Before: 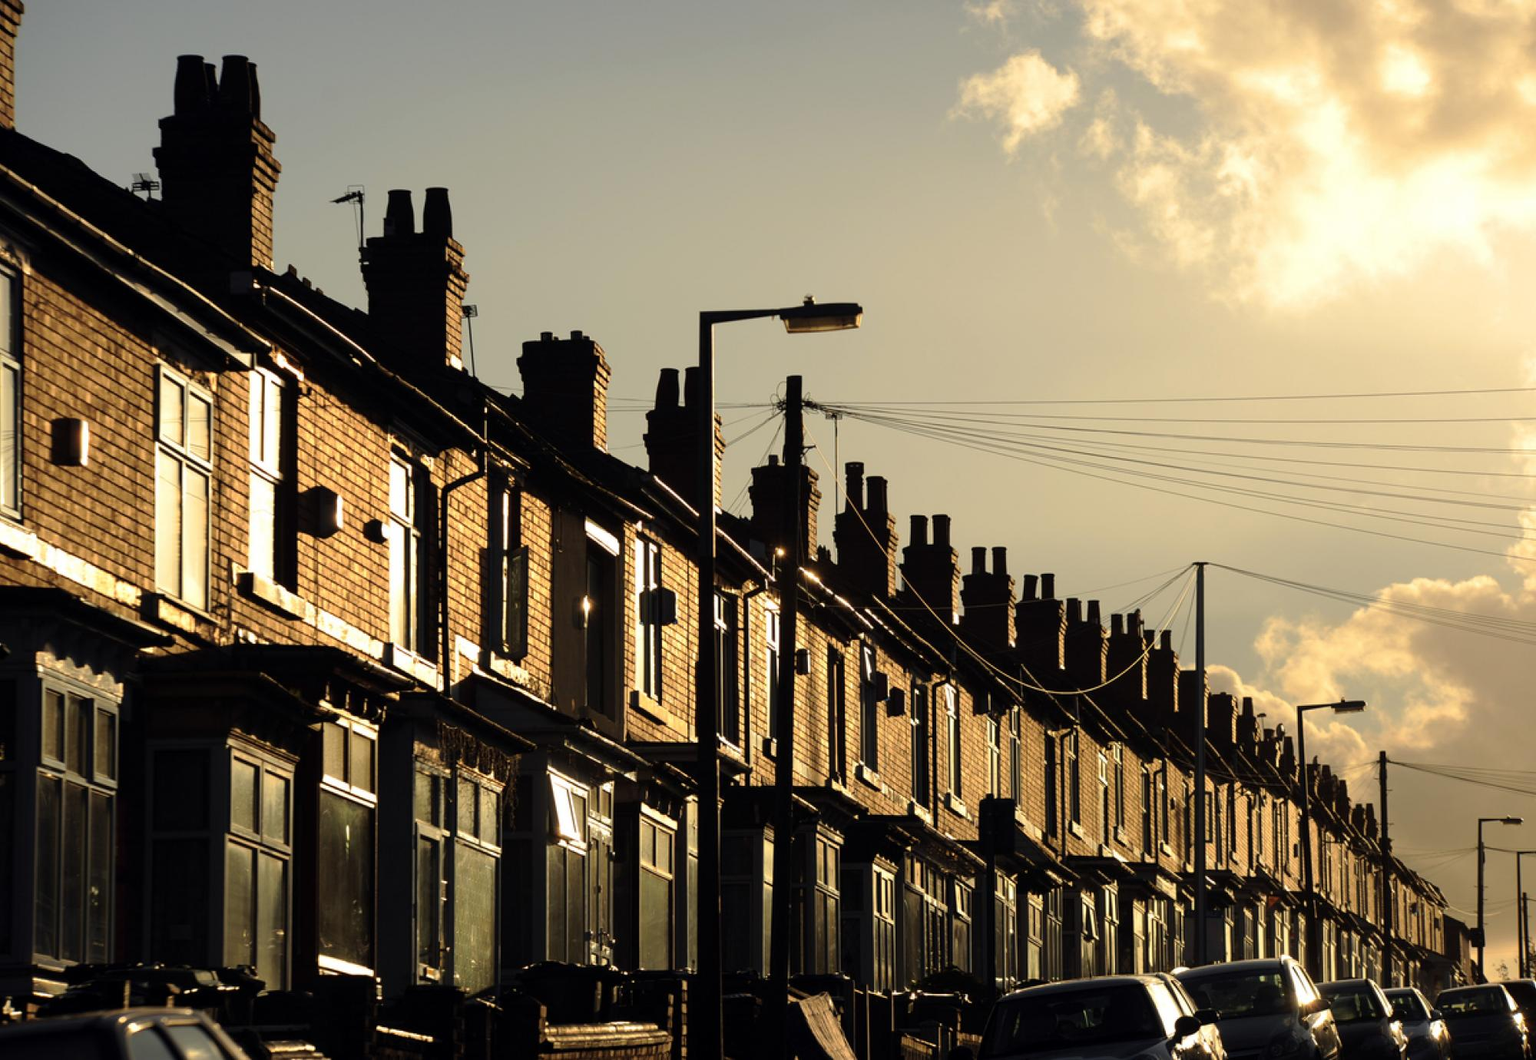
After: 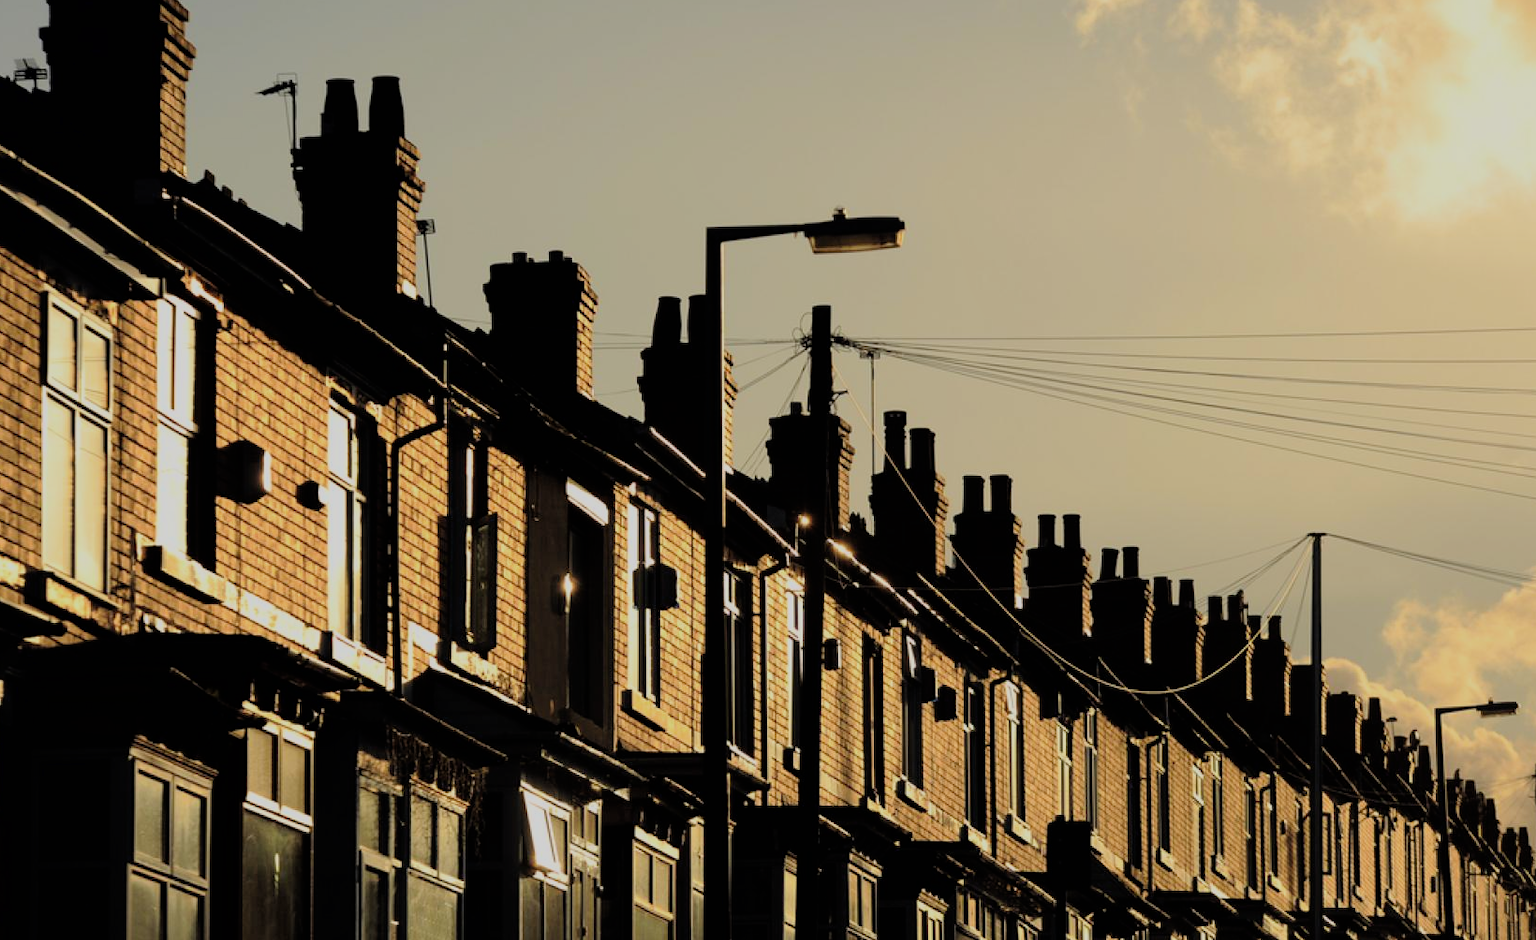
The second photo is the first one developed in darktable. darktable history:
shadows and highlights: shadows 25, highlights -25
crop: left 7.856%, top 11.836%, right 10.12%, bottom 15.387%
filmic rgb: black relative exposure -7.65 EV, white relative exposure 4.56 EV, hardness 3.61, color science v6 (2022)
